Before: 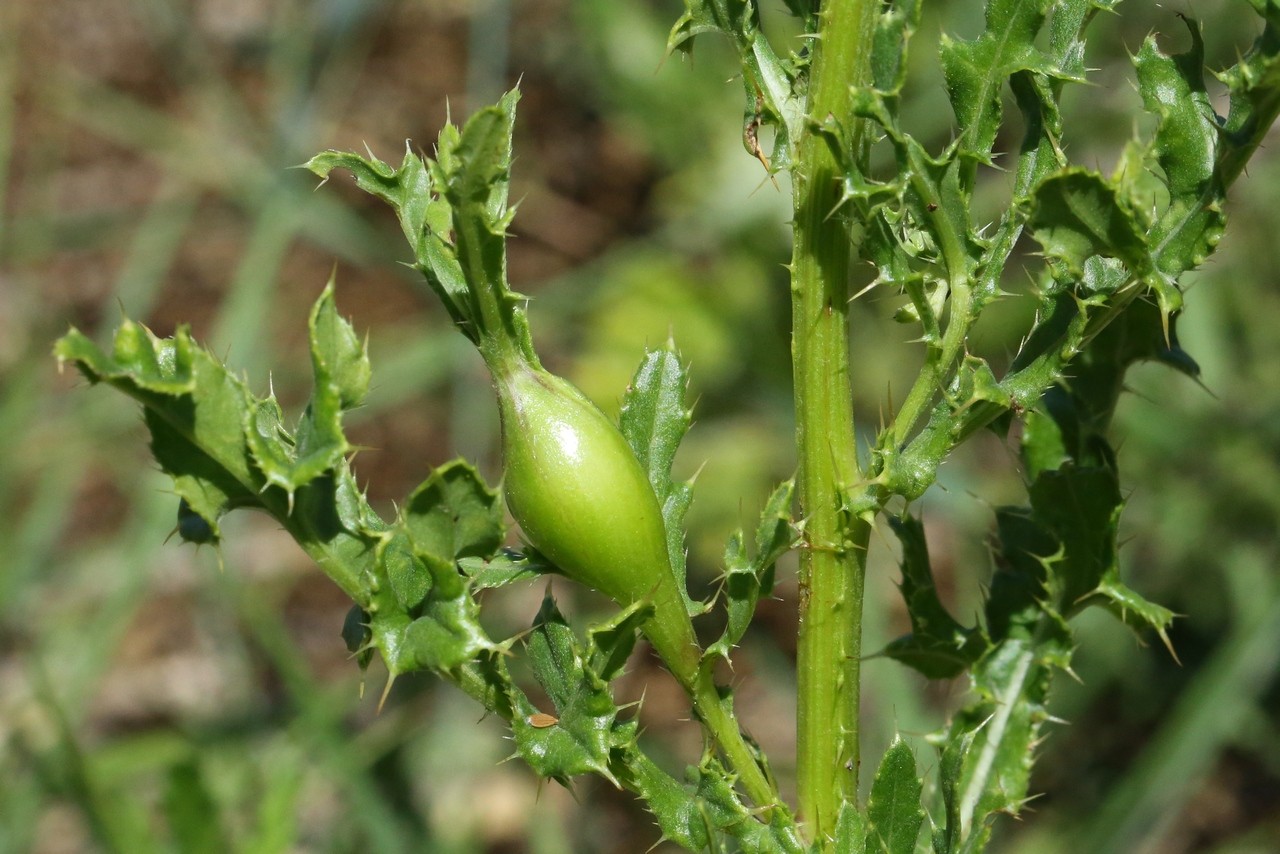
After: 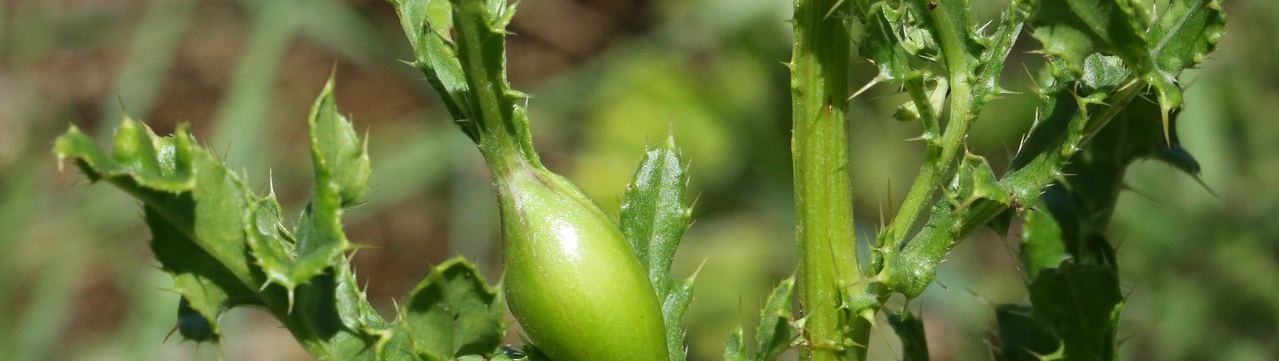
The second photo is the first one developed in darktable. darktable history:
crop and rotate: top 23.882%, bottom 33.831%
